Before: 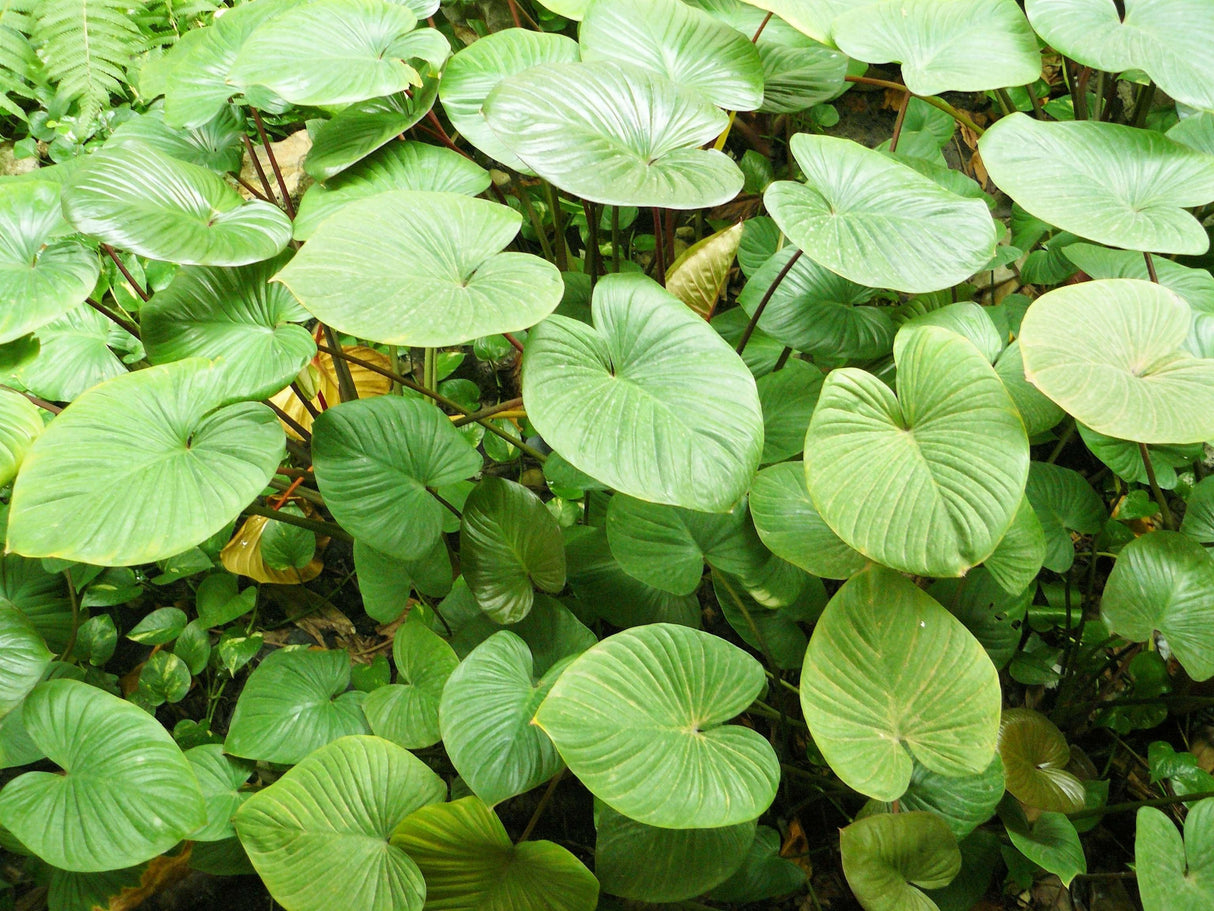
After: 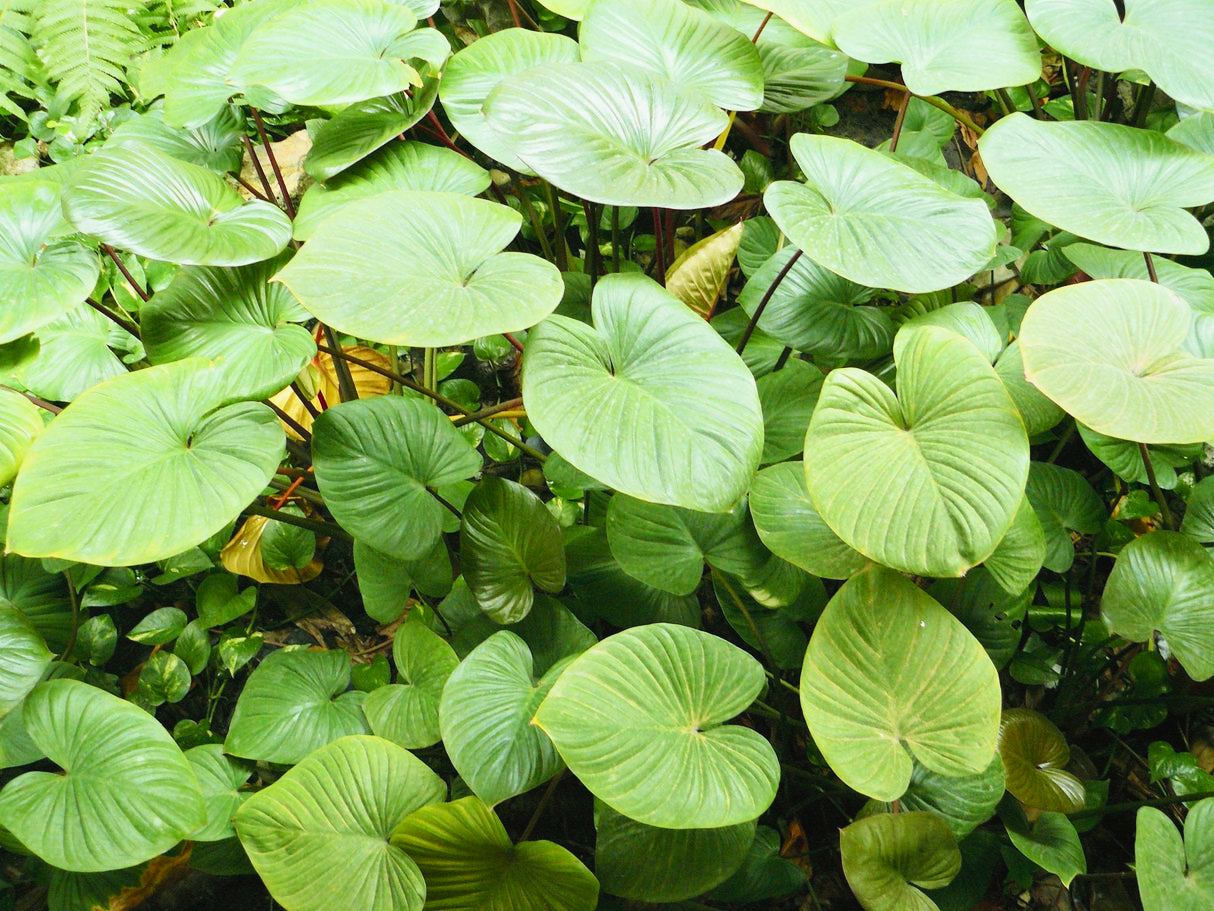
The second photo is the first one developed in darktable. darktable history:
tone curve: curves: ch0 [(0, 0.023) (0.217, 0.19) (0.754, 0.801) (1, 0.977)]; ch1 [(0, 0) (0.392, 0.398) (0.5, 0.5) (0.521, 0.528) (0.56, 0.577) (1, 1)]; ch2 [(0, 0) (0.5, 0.5) (0.579, 0.561) (0.65, 0.657) (1, 1)], color space Lab, independent channels, preserve colors none
